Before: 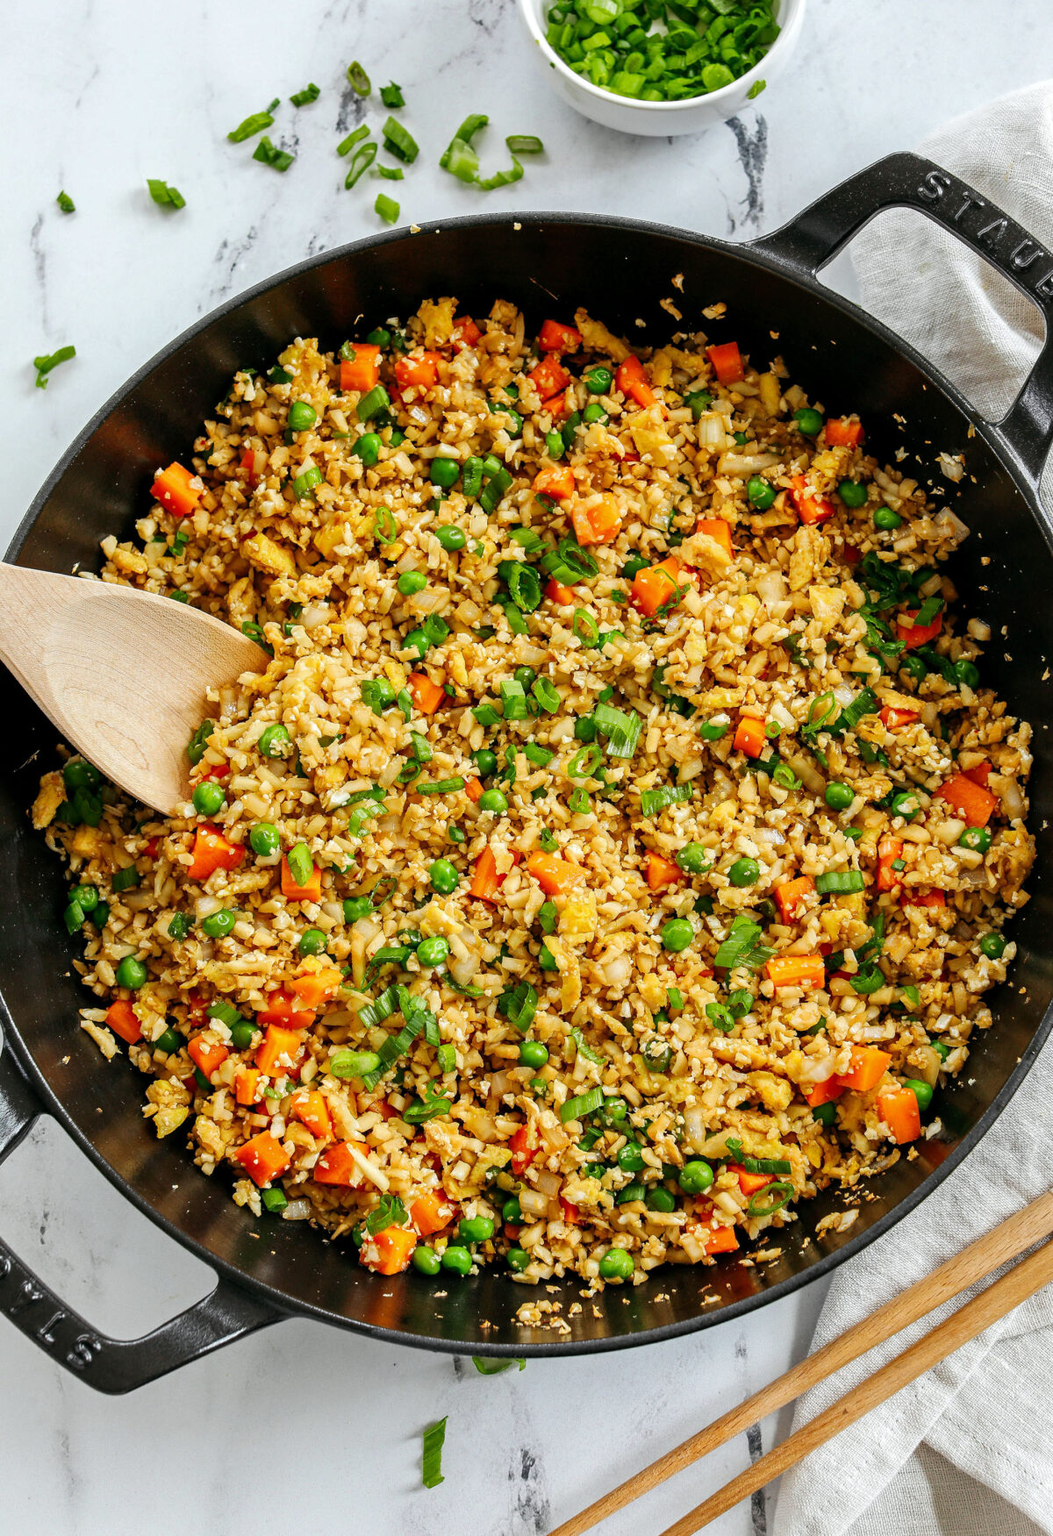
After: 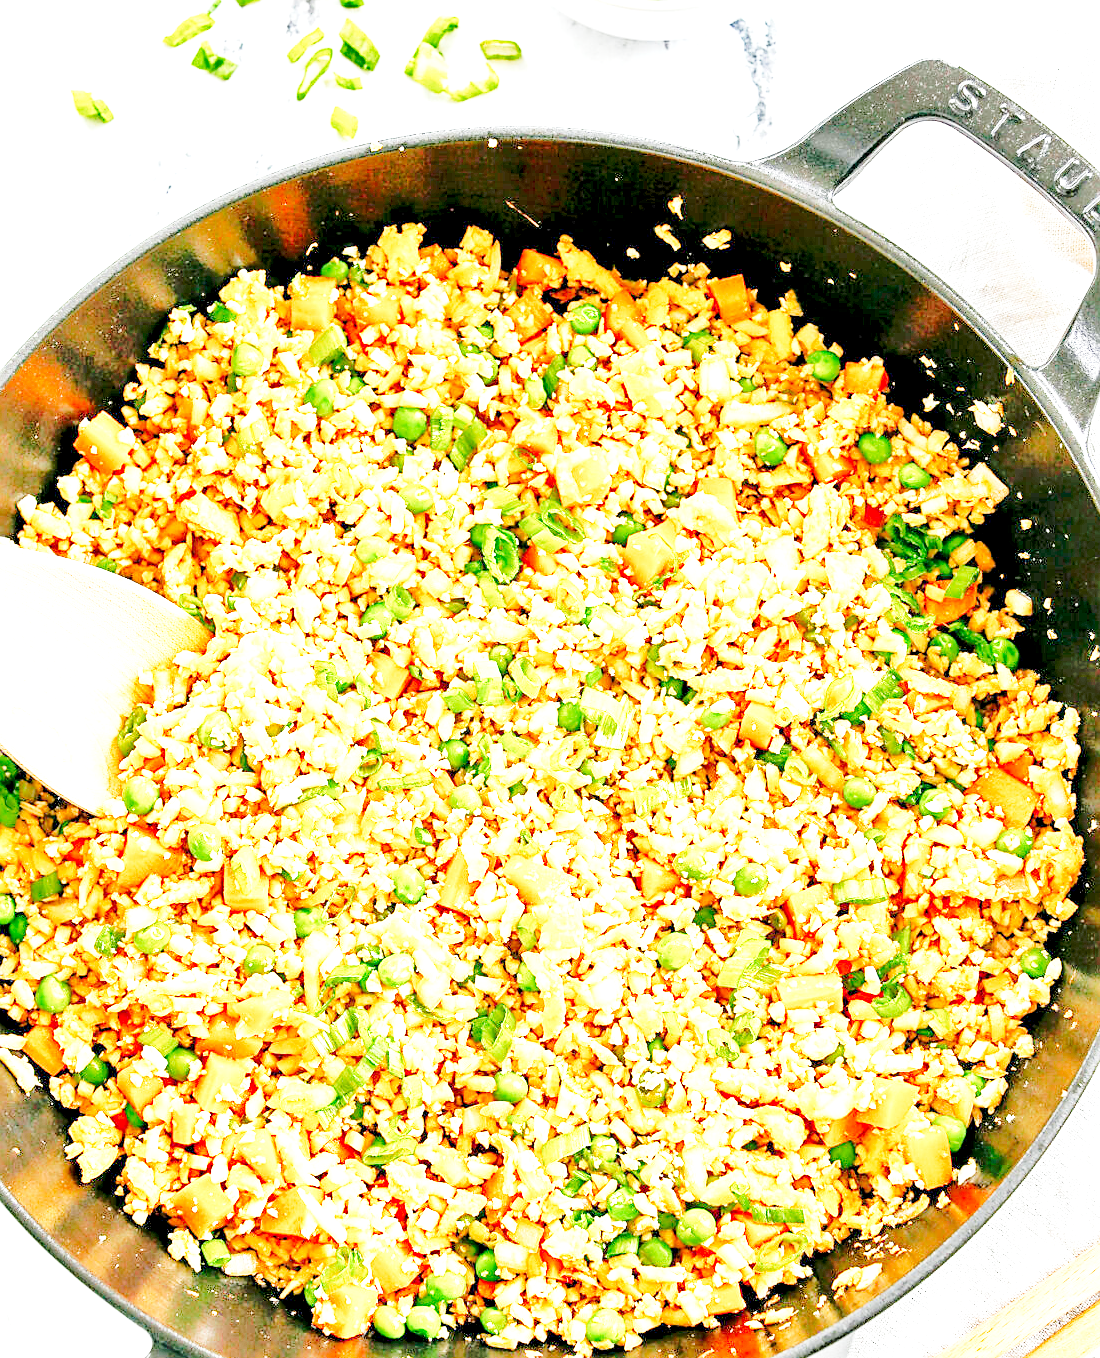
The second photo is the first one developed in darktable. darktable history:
crop: left 8.155%, top 6.611%, bottom 15.385%
sharpen: on, module defaults
exposure: black level correction 0.001, exposure 1.719 EV, compensate exposure bias true, compensate highlight preservation false
tone equalizer: -8 EV 2 EV, -7 EV 2 EV, -6 EV 2 EV, -5 EV 2 EV, -4 EV 2 EV, -3 EV 1.5 EV, -2 EV 1 EV, -1 EV 0.5 EV
tone curve: curves: ch0 [(0, 0) (0.003, 0.003) (0.011, 0.013) (0.025, 0.029) (0.044, 0.052) (0.069, 0.082) (0.1, 0.118) (0.136, 0.161) (0.177, 0.21) (0.224, 0.27) (0.277, 0.38) (0.335, 0.49) (0.399, 0.594) (0.468, 0.692) (0.543, 0.794) (0.623, 0.857) (0.709, 0.919) (0.801, 0.955) (0.898, 0.978) (1, 1)], preserve colors none
